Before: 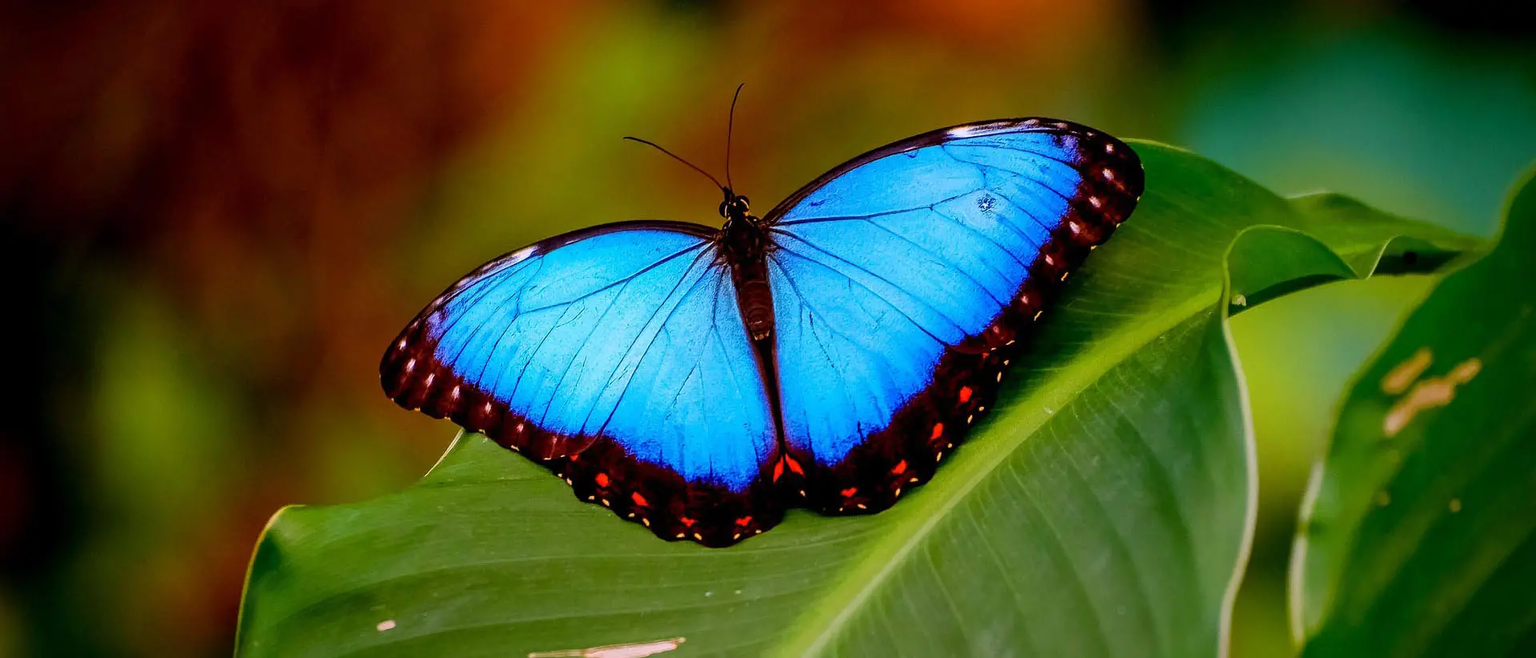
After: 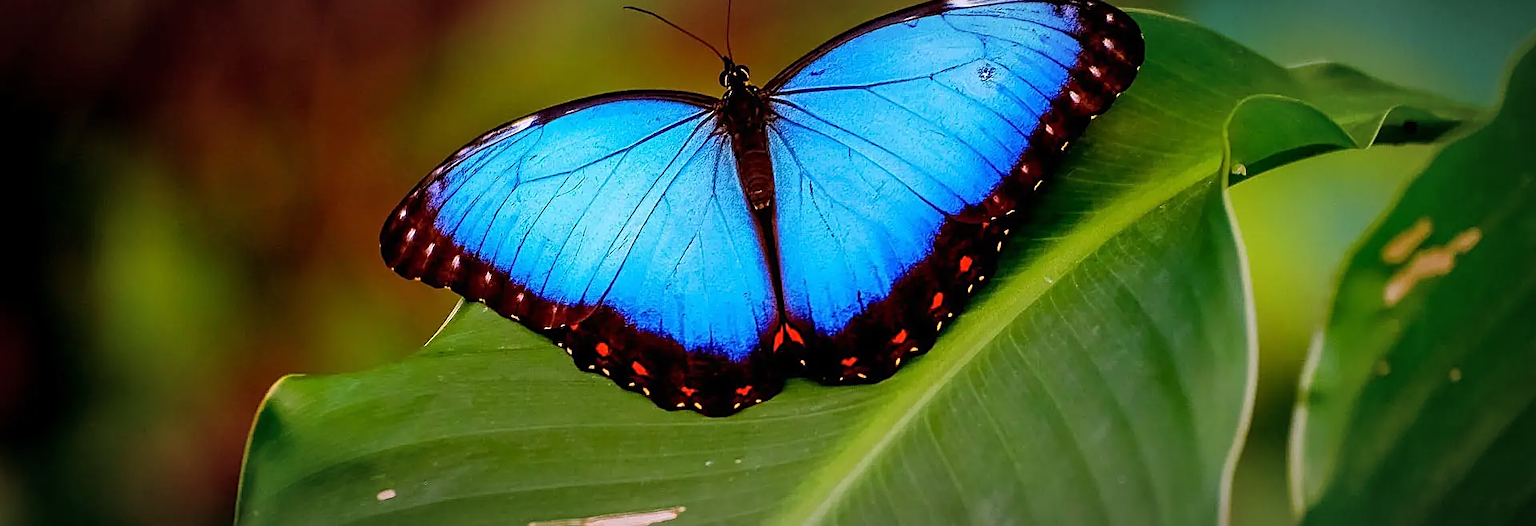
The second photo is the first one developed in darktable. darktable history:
crop and rotate: top 19.83%
sharpen: on, module defaults
vignetting: brightness -0.181, saturation -0.309, automatic ratio true, unbound false
